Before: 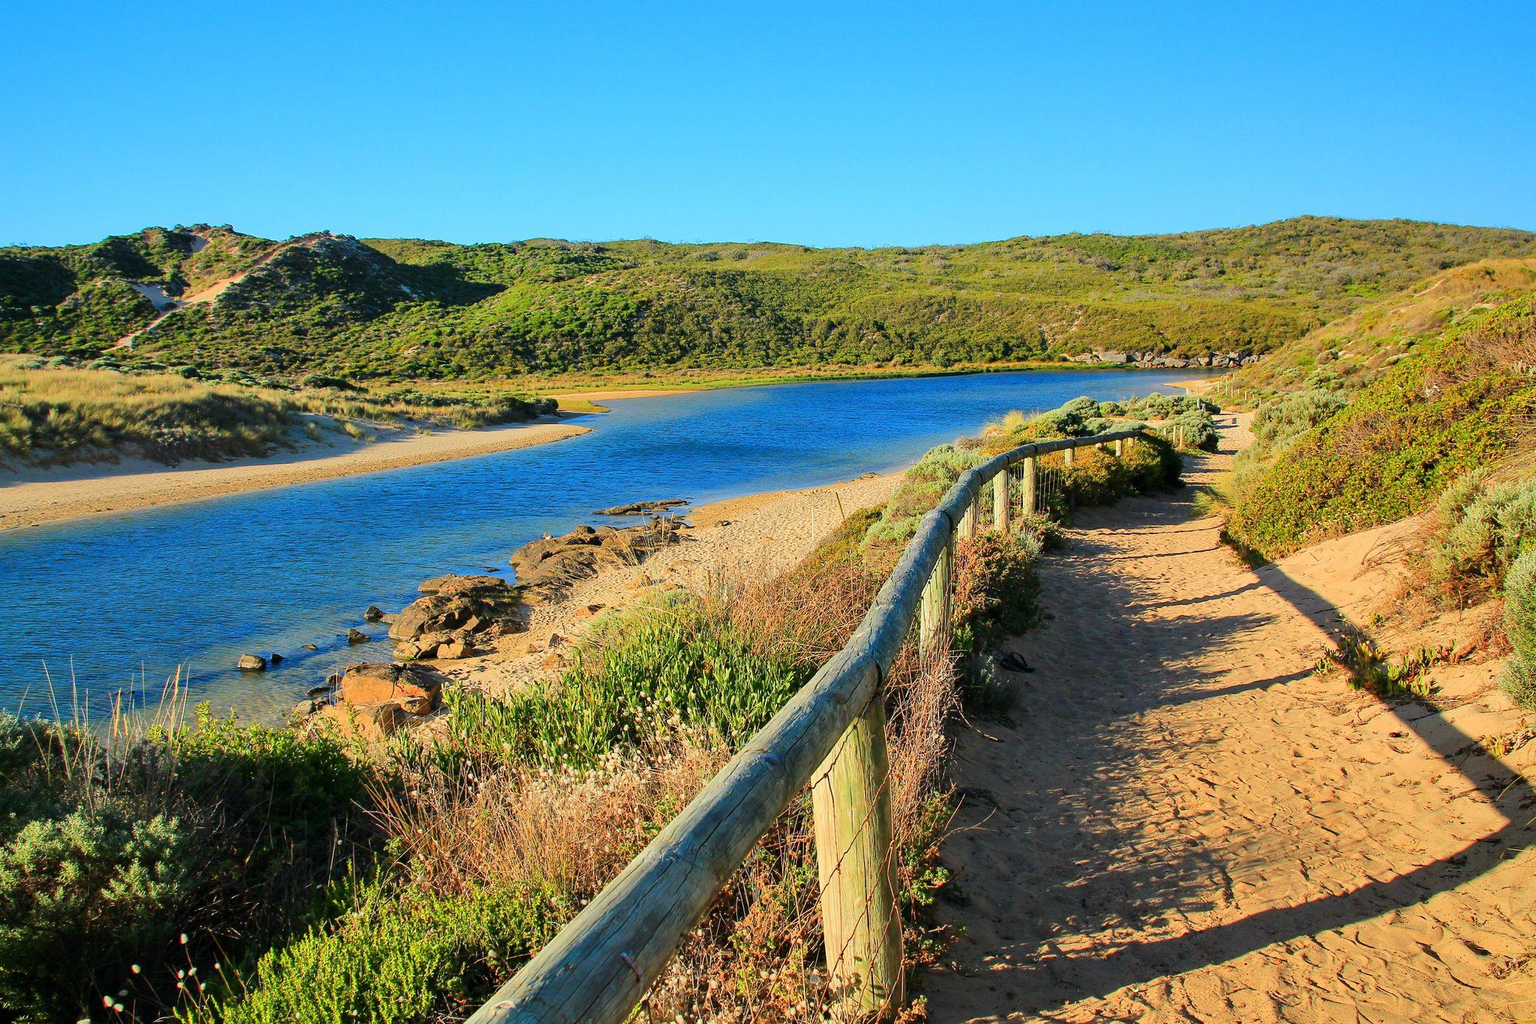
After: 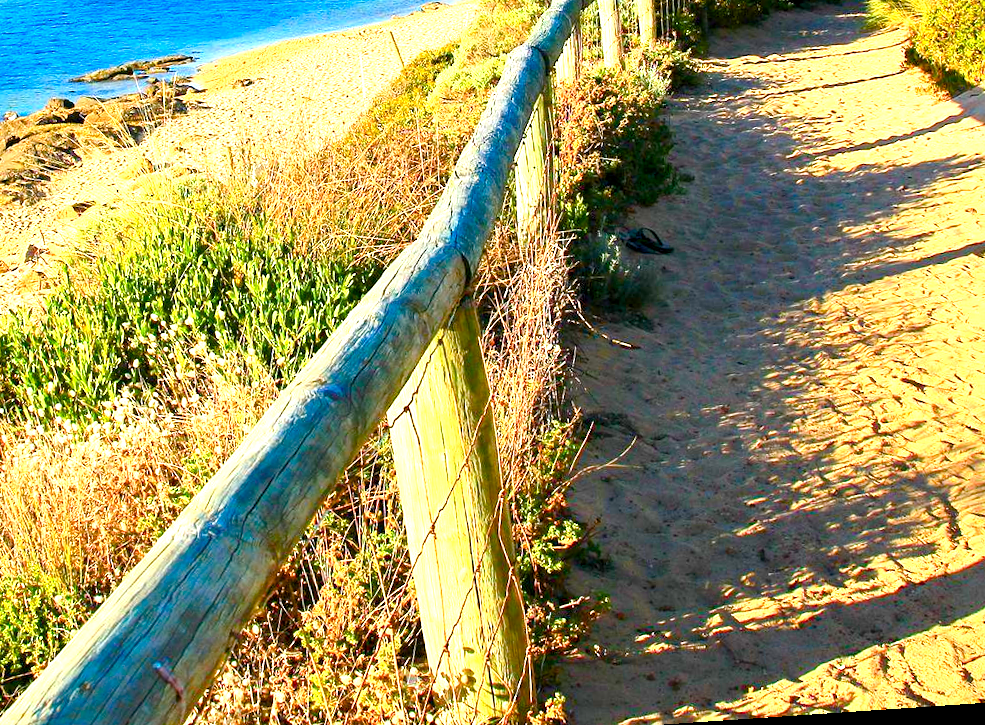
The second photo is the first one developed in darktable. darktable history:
exposure: black level correction 0.001, exposure 0.675 EV, compensate highlight preservation false
crop: left 35.976%, top 45.819%, right 18.162%, bottom 5.807%
color balance rgb: linear chroma grading › shadows -2.2%, linear chroma grading › highlights -15%, linear chroma grading › global chroma -10%, linear chroma grading › mid-tones -10%, perceptual saturation grading › global saturation 45%, perceptual saturation grading › highlights -50%, perceptual saturation grading › shadows 30%, perceptual brilliance grading › global brilliance 18%, global vibrance 45%
rotate and perspective: rotation -4.2°, shear 0.006, automatic cropping off
white balance: emerald 1
